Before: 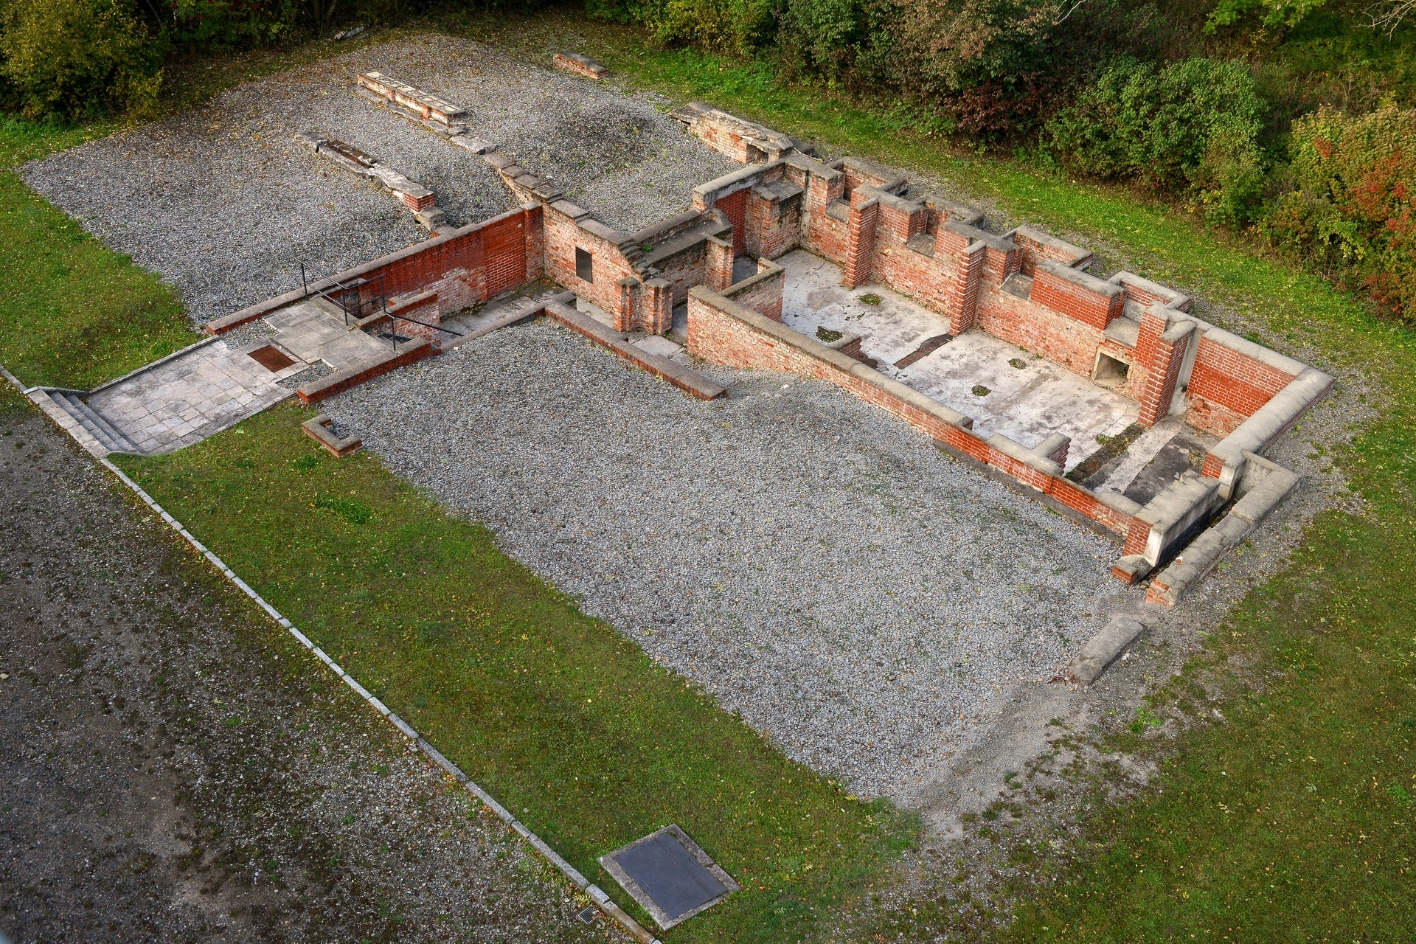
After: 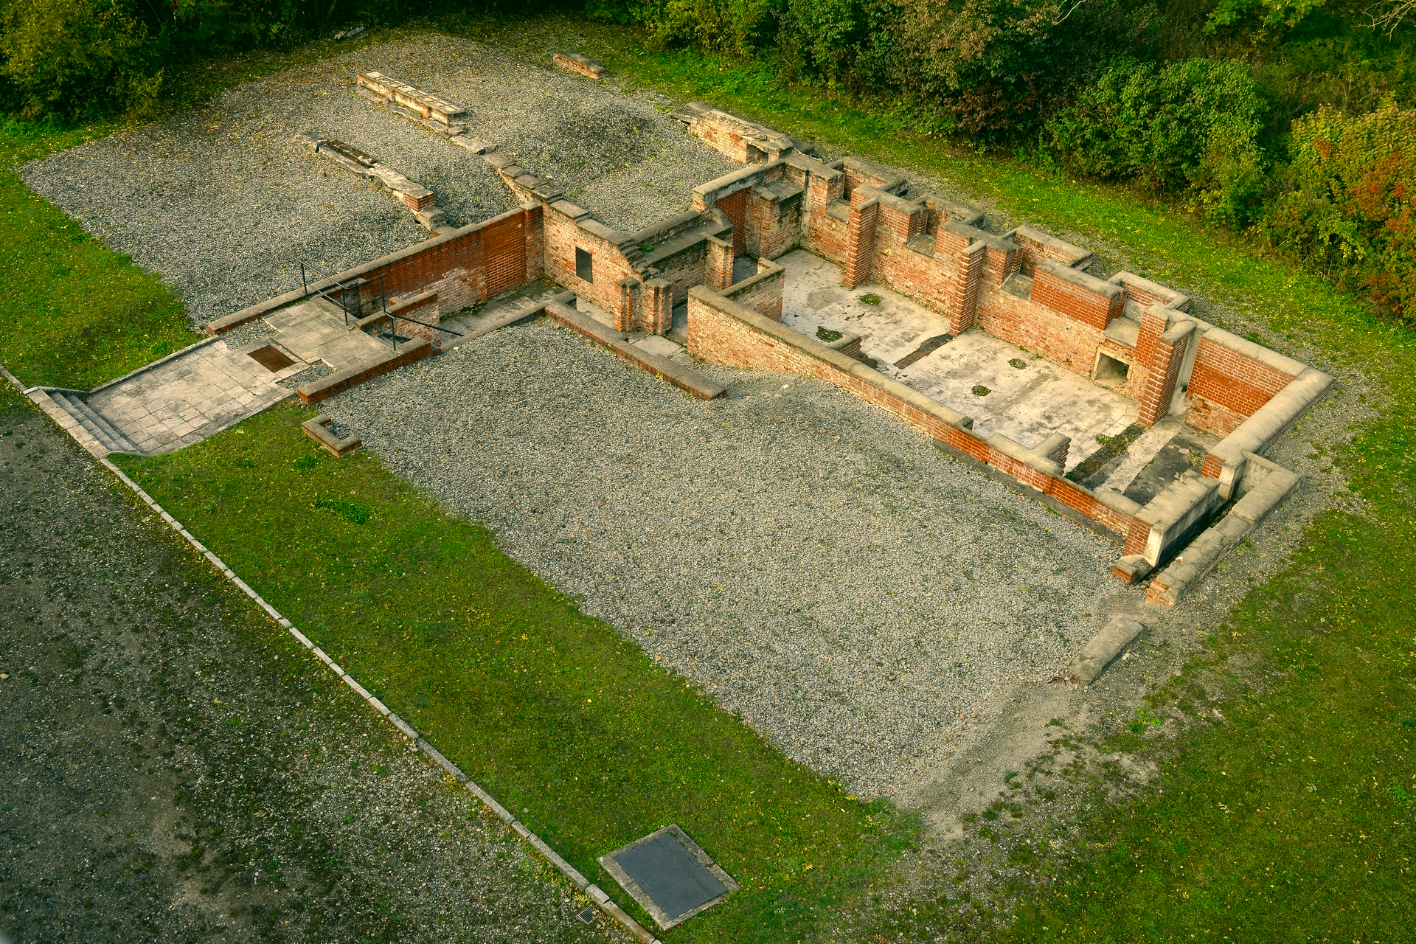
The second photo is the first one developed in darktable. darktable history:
color correction: highlights a* 4.79, highlights b* 24.52, shadows a* -15.73, shadows b* 3.74
shadows and highlights: shadows -10.06, white point adjustment 1.35, highlights 11.12
